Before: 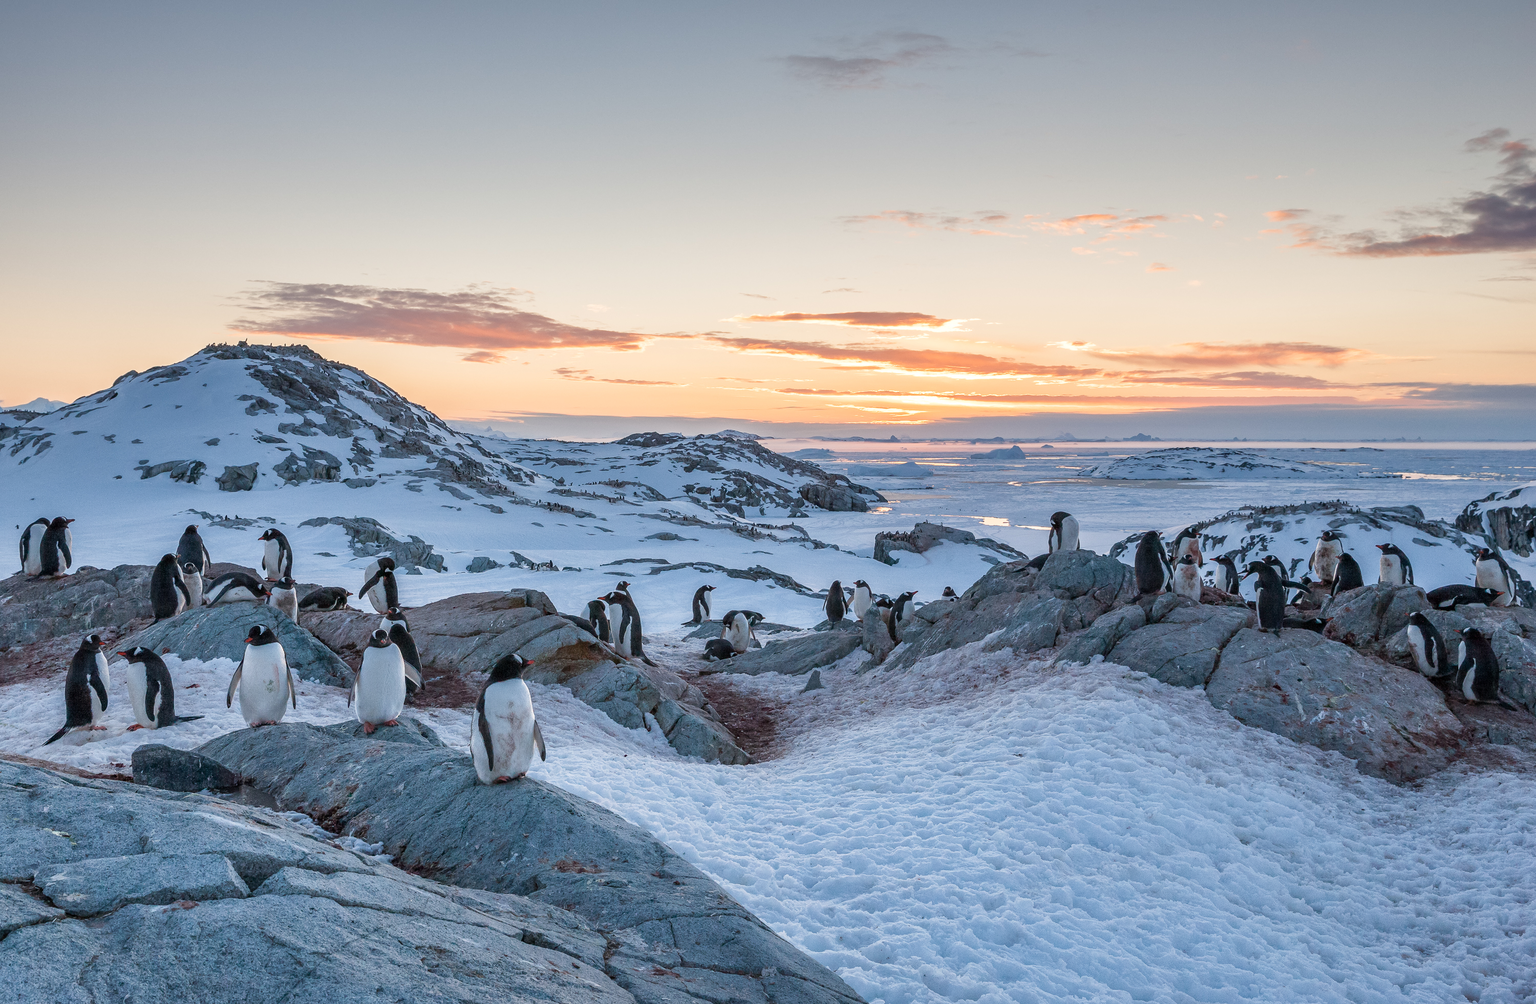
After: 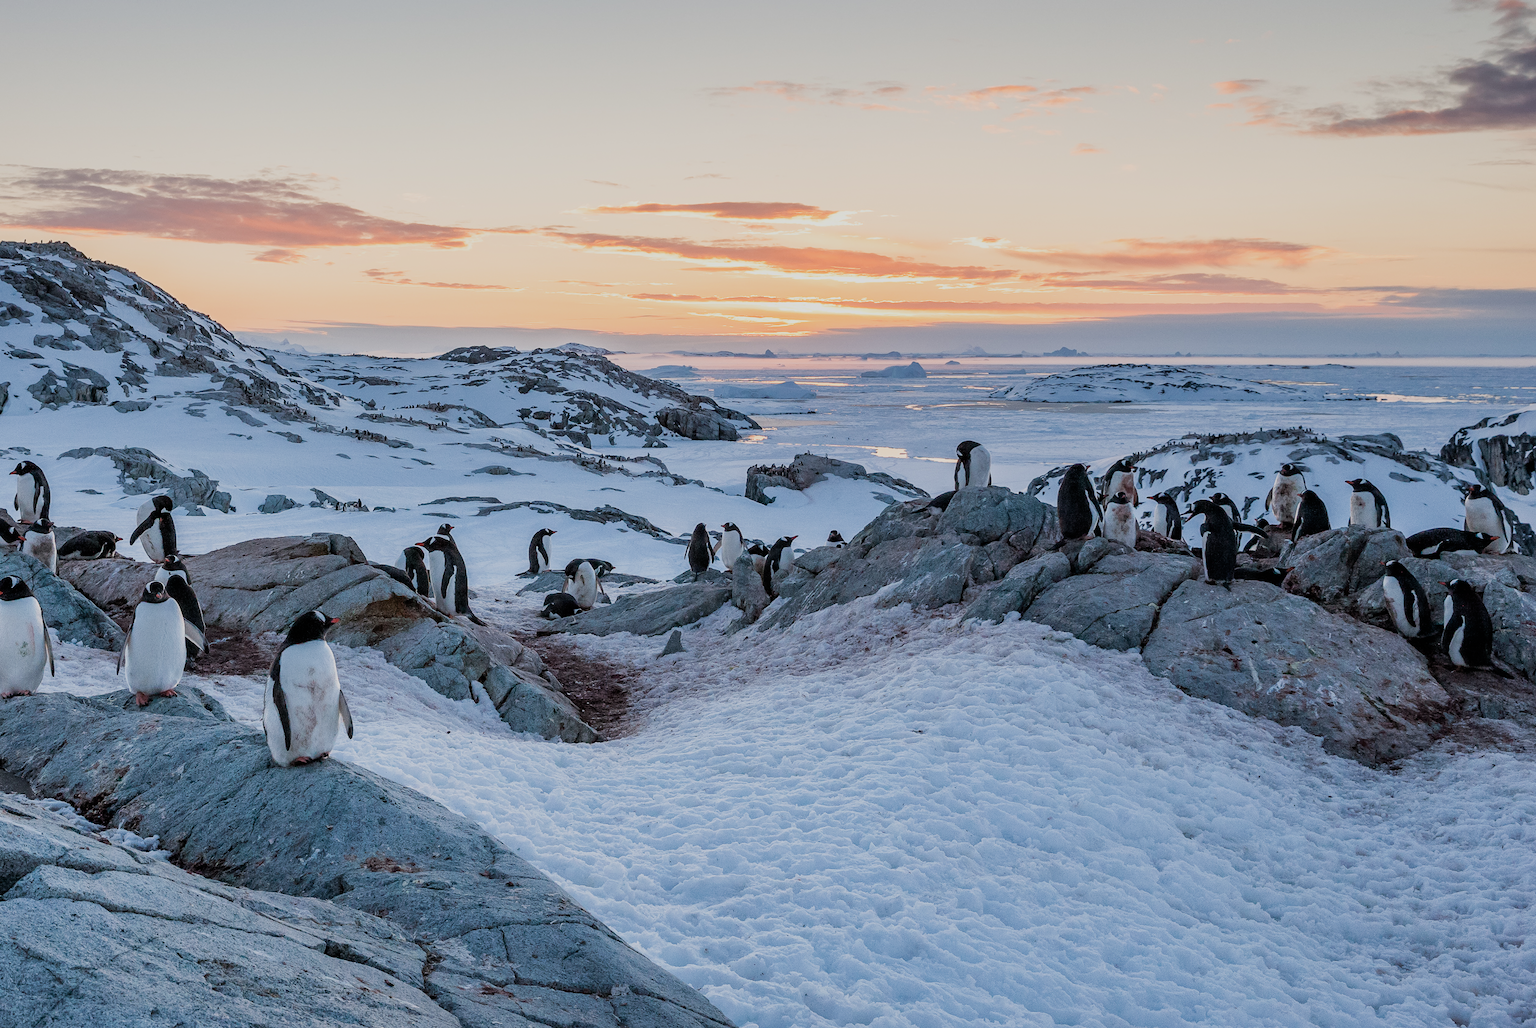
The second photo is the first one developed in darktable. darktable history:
filmic rgb: black relative exposure -7.65 EV, white relative exposure 4.56 EV, hardness 3.61, contrast 1.106
crop: left 16.315%, top 14.246%
